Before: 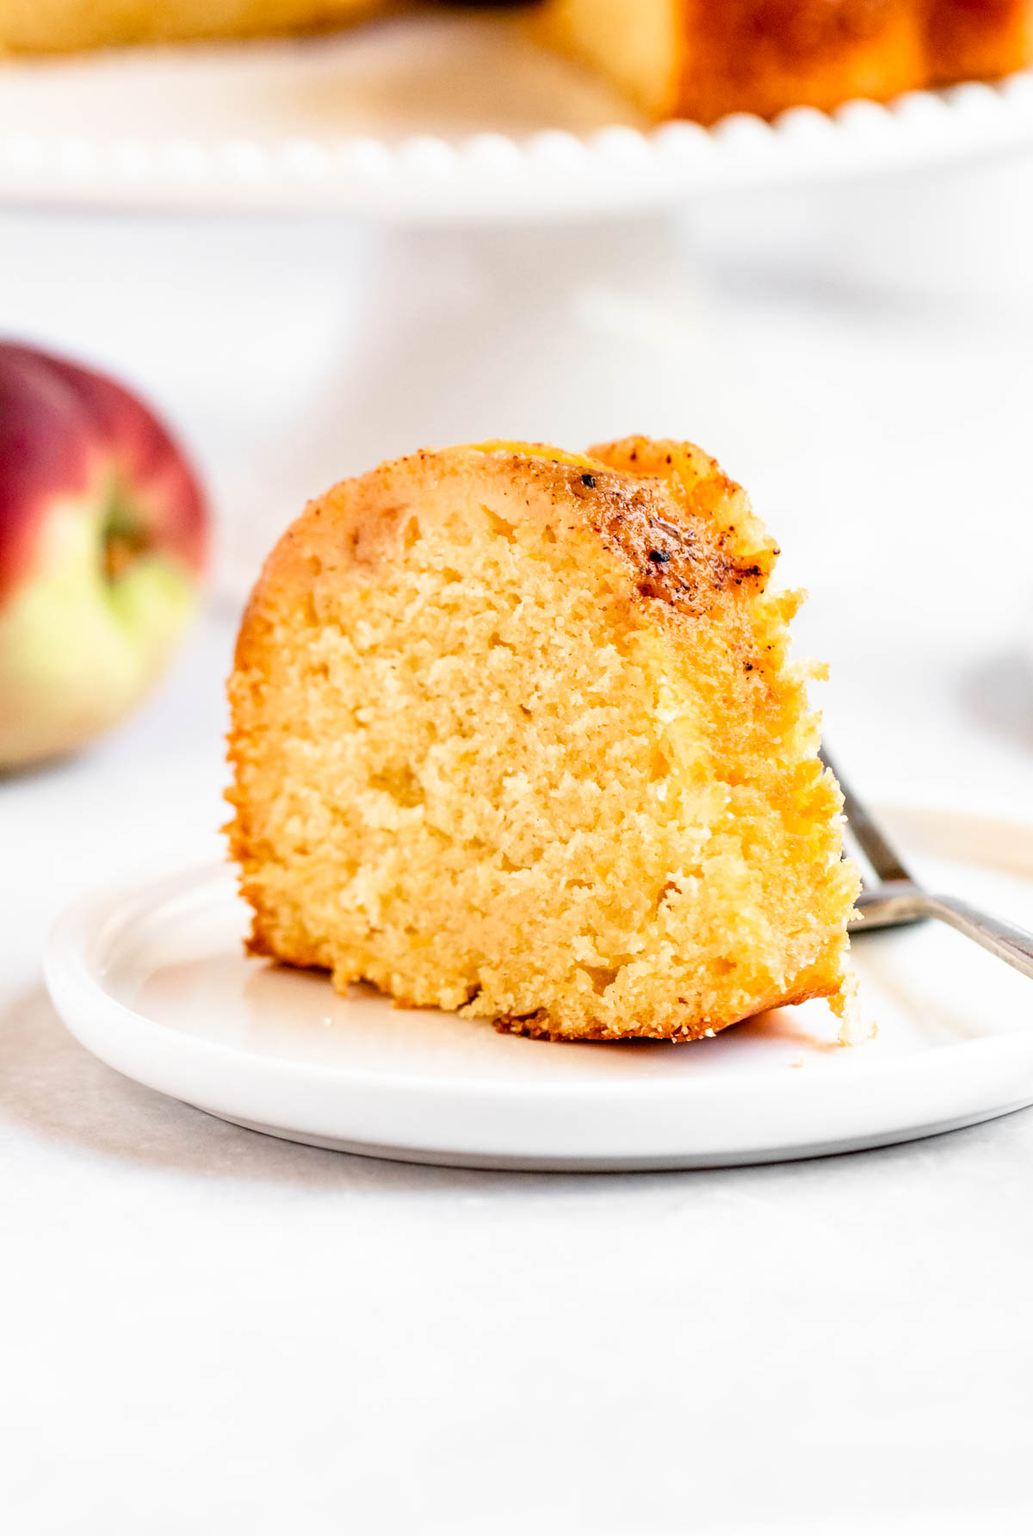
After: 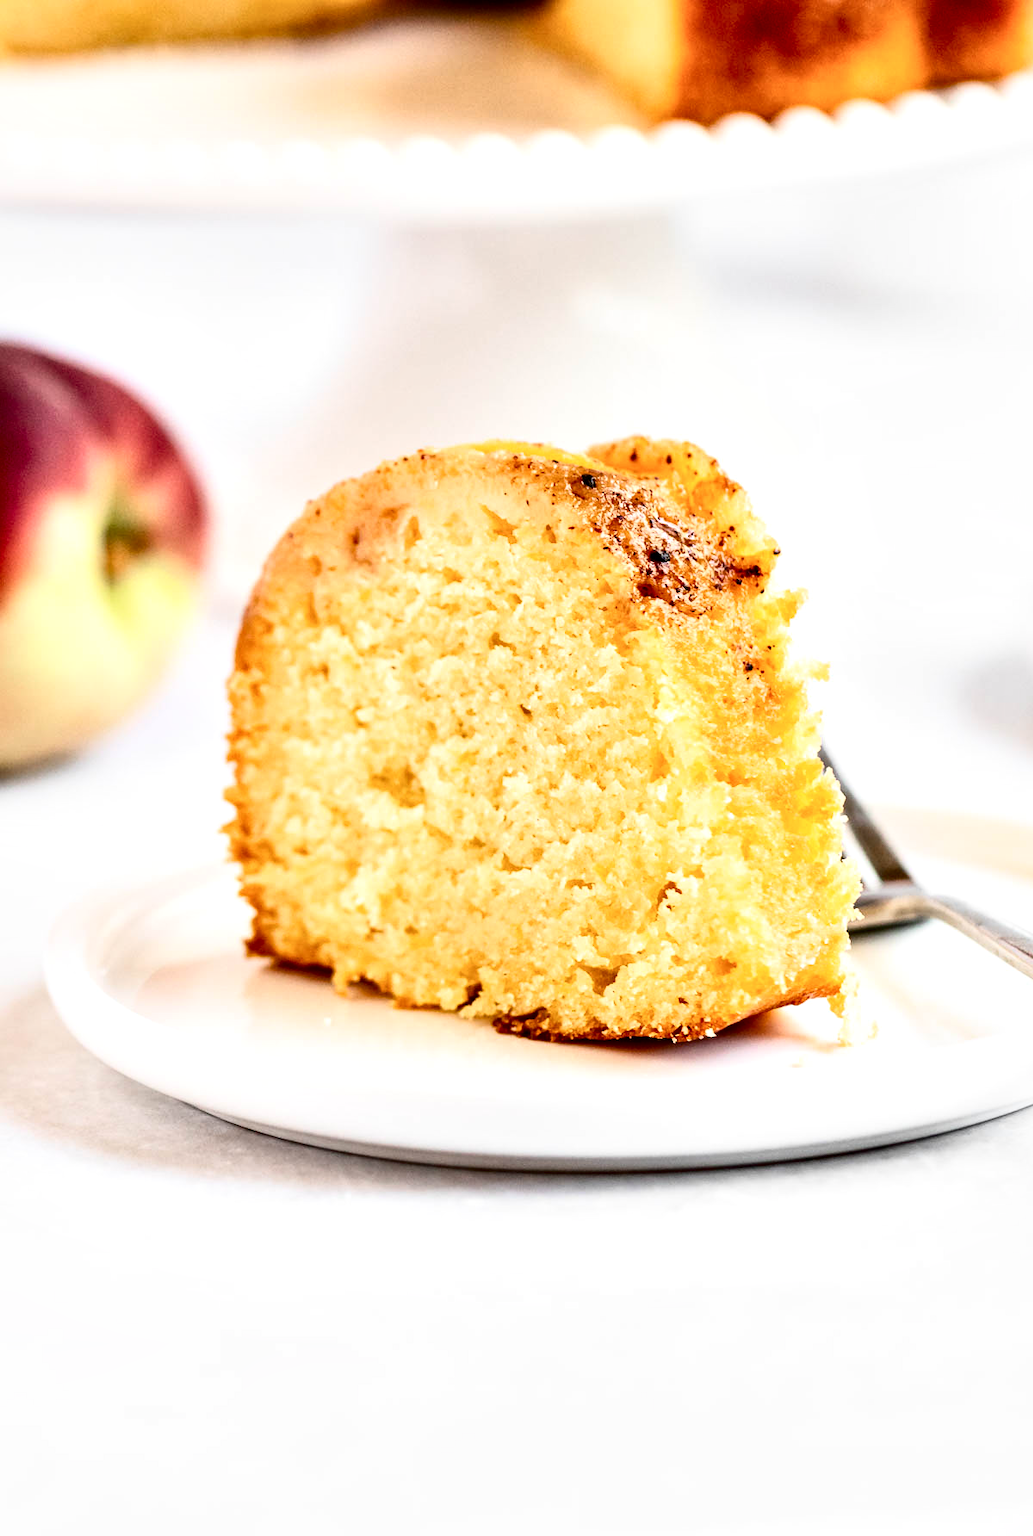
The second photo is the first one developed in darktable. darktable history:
contrast brightness saturation: contrast 0.292
local contrast: mode bilateral grid, contrast 26, coarseness 59, detail 150%, midtone range 0.2
color calibration: illuminant same as pipeline (D50), adaptation none (bypass), x 0.333, y 0.334, temperature 5023.51 K
